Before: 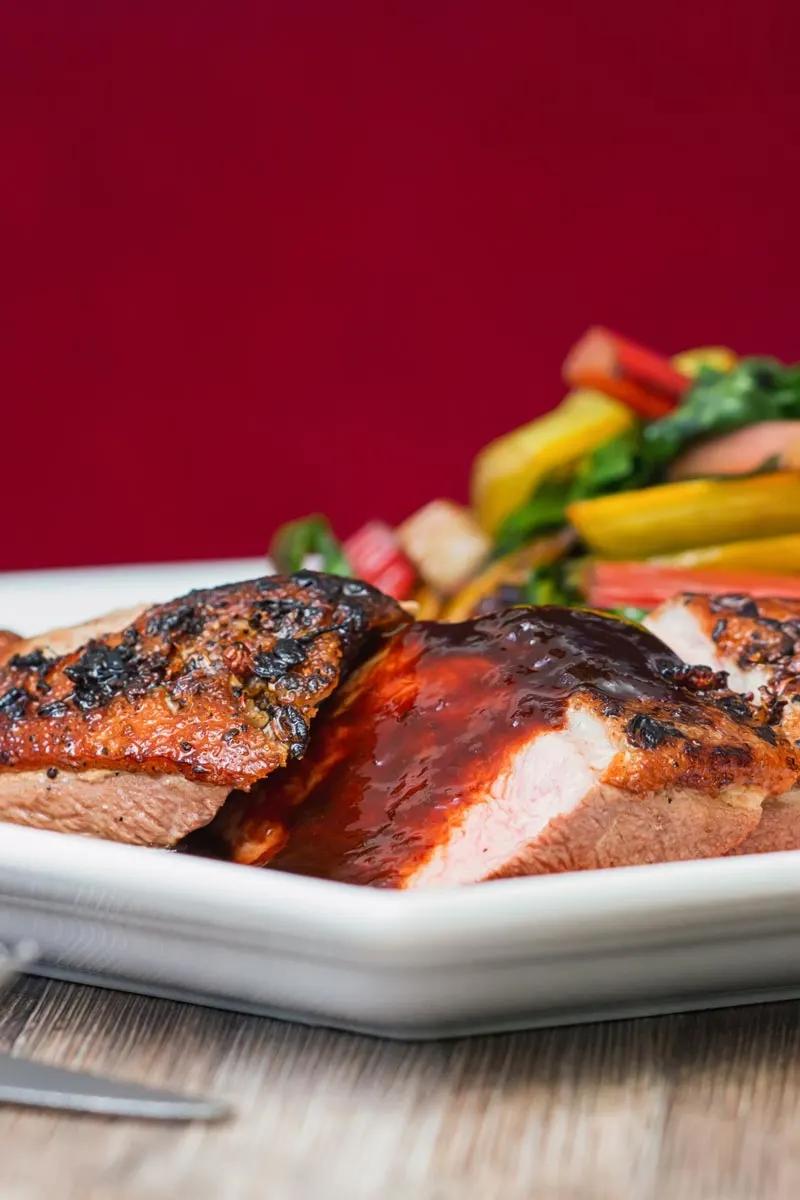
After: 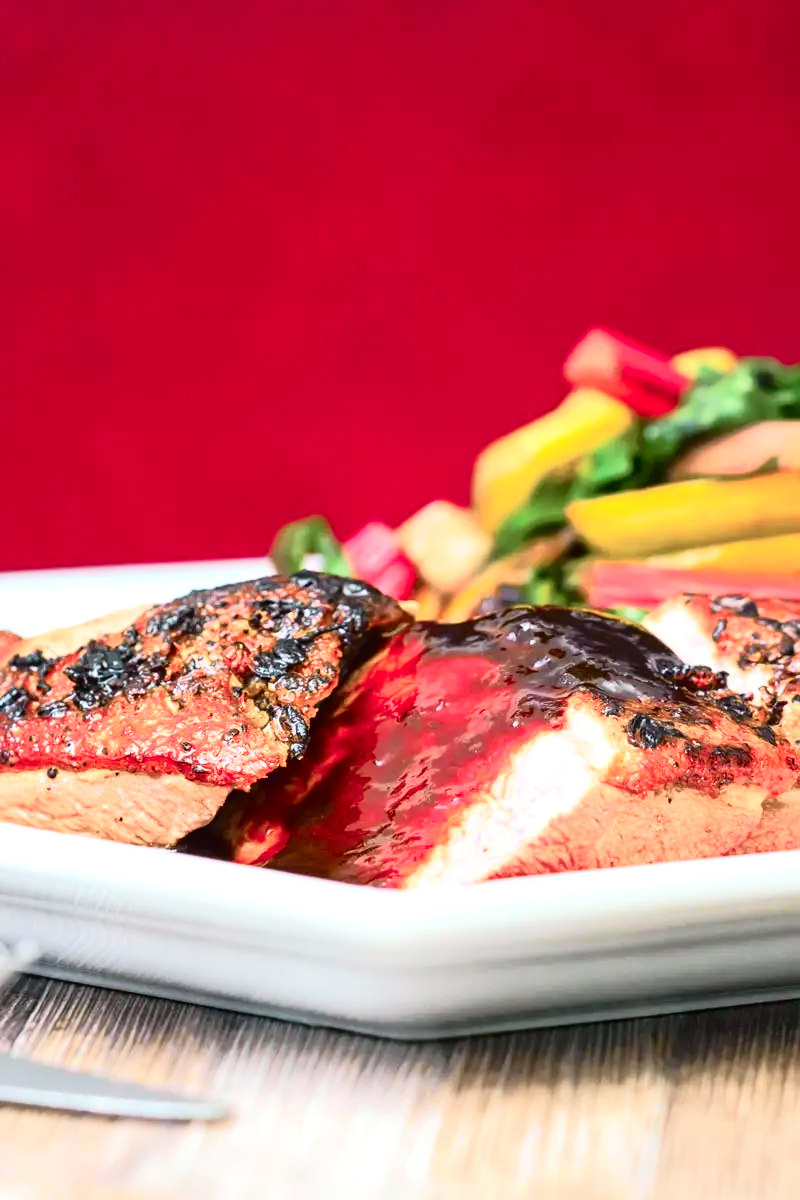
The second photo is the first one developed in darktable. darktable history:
exposure: black level correction 0.001, exposure 0.955 EV, compensate exposure bias true, compensate highlight preservation false
tone curve: curves: ch0 [(0, 0.008) (0.081, 0.044) (0.177, 0.123) (0.283, 0.253) (0.416, 0.449) (0.495, 0.524) (0.661, 0.756) (0.796, 0.859) (1, 0.951)]; ch1 [(0, 0) (0.161, 0.092) (0.35, 0.33) (0.392, 0.392) (0.427, 0.426) (0.479, 0.472) (0.505, 0.5) (0.521, 0.524) (0.567, 0.556) (0.583, 0.588) (0.625, 0.627) (0.678, 0.733) (1, 1)]; ch2 [(0, 0) (0.346, 0.362) (0.404, 0.427) (0.502, 0.499) (0.531, 0.523) (0.544, 0.561) (0.58, 0.59) (0.629, 0.642) (0.717, 0.678) (1, 1)], color space Lab, independent channels, preserve colors none
